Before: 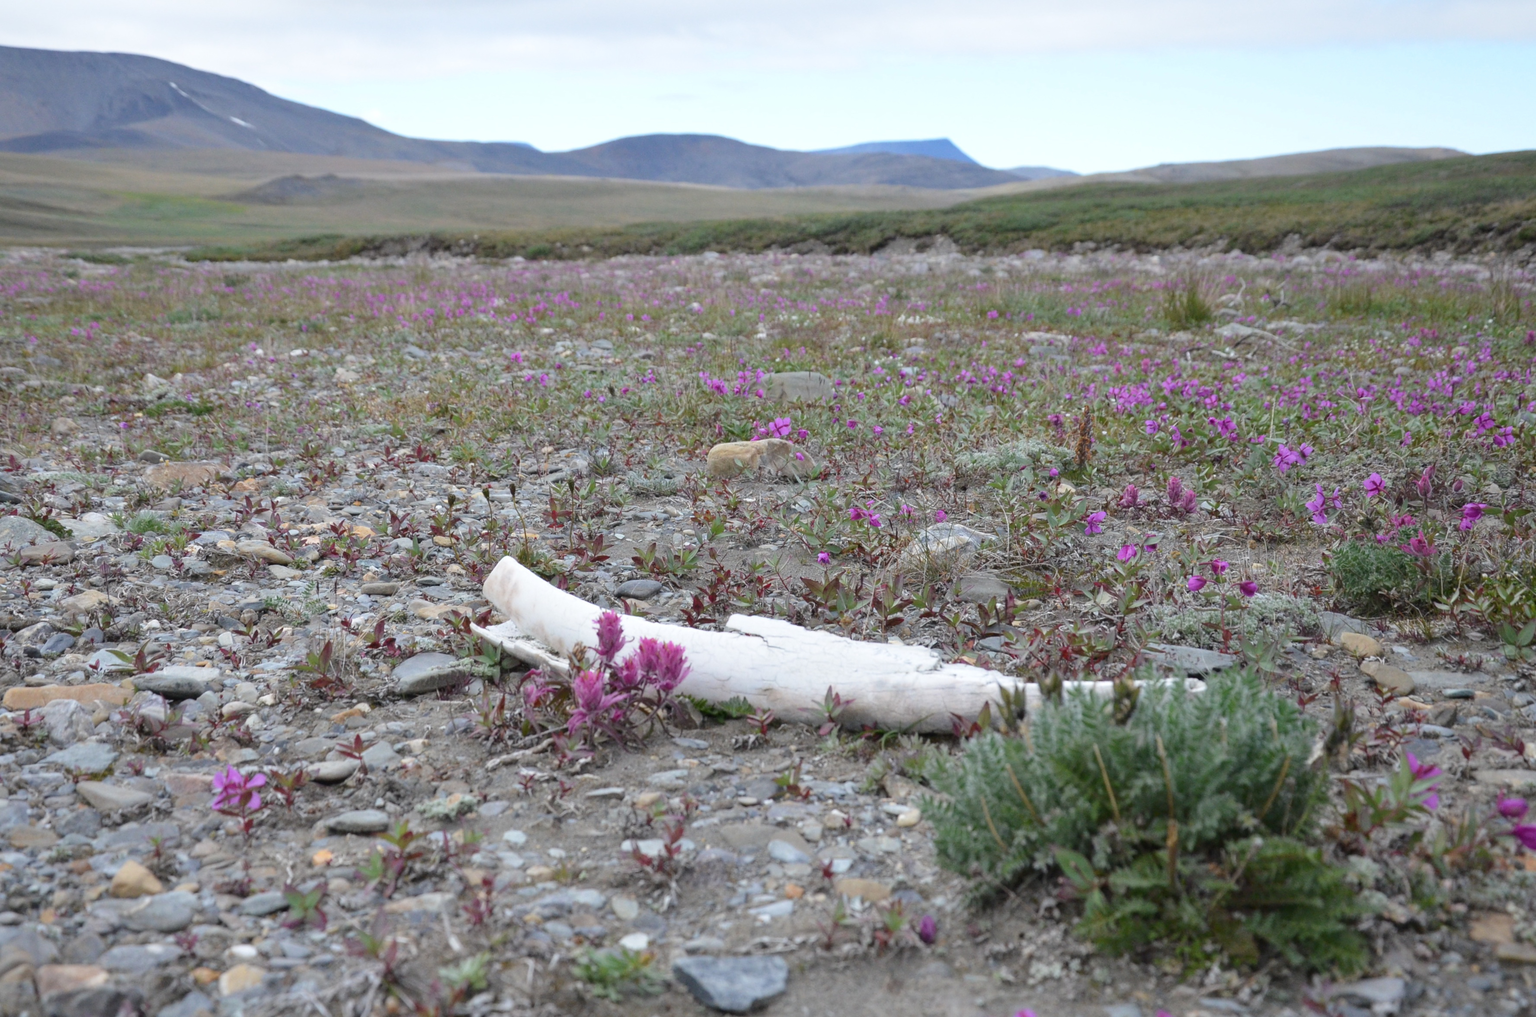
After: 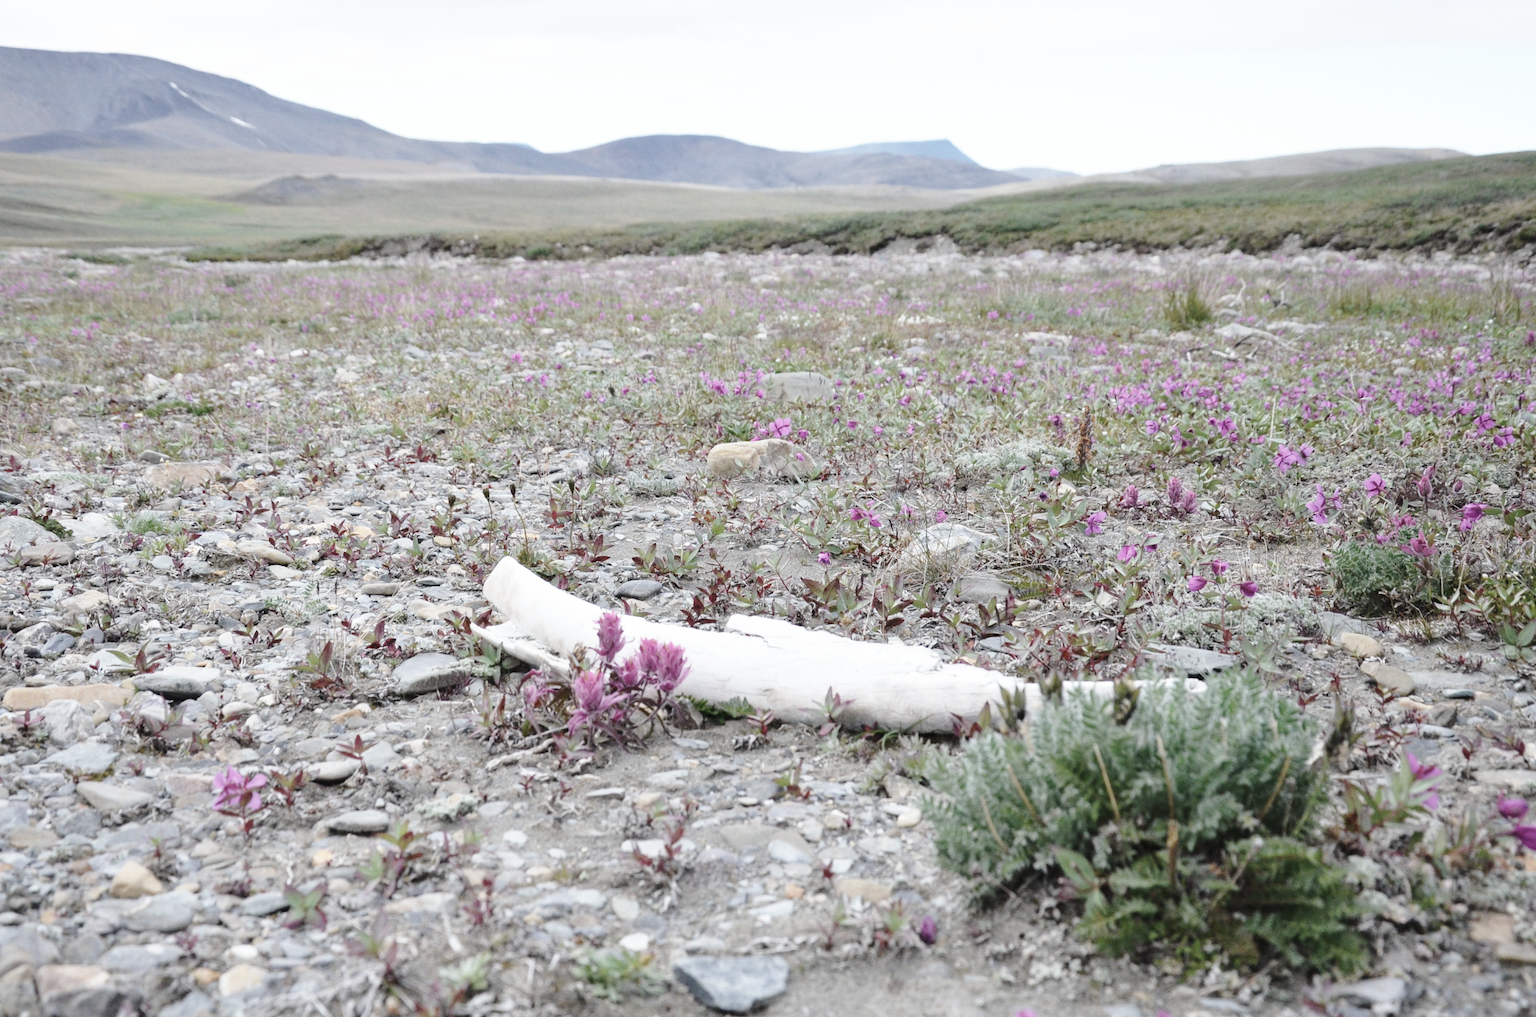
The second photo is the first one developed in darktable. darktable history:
base curve: curves: ch0 [(0, 0) (0.028, 0.03) (0.121, 0.232) (0.46, 0.748) (0.859, 0.968) (1, 1)], preserve colors none
color correction: highlights b* -0.051, saturation 0.596
